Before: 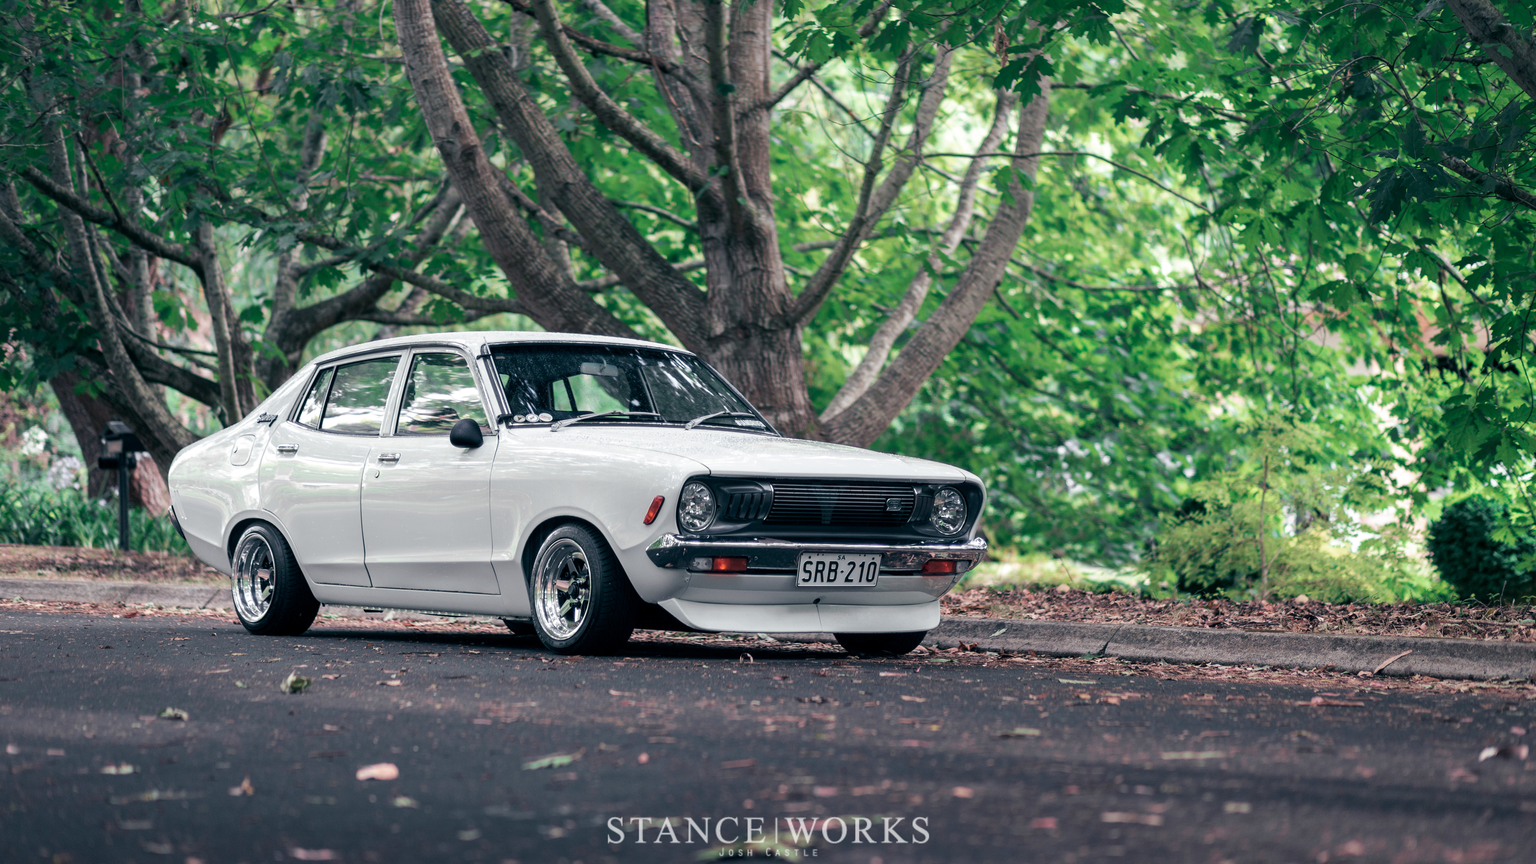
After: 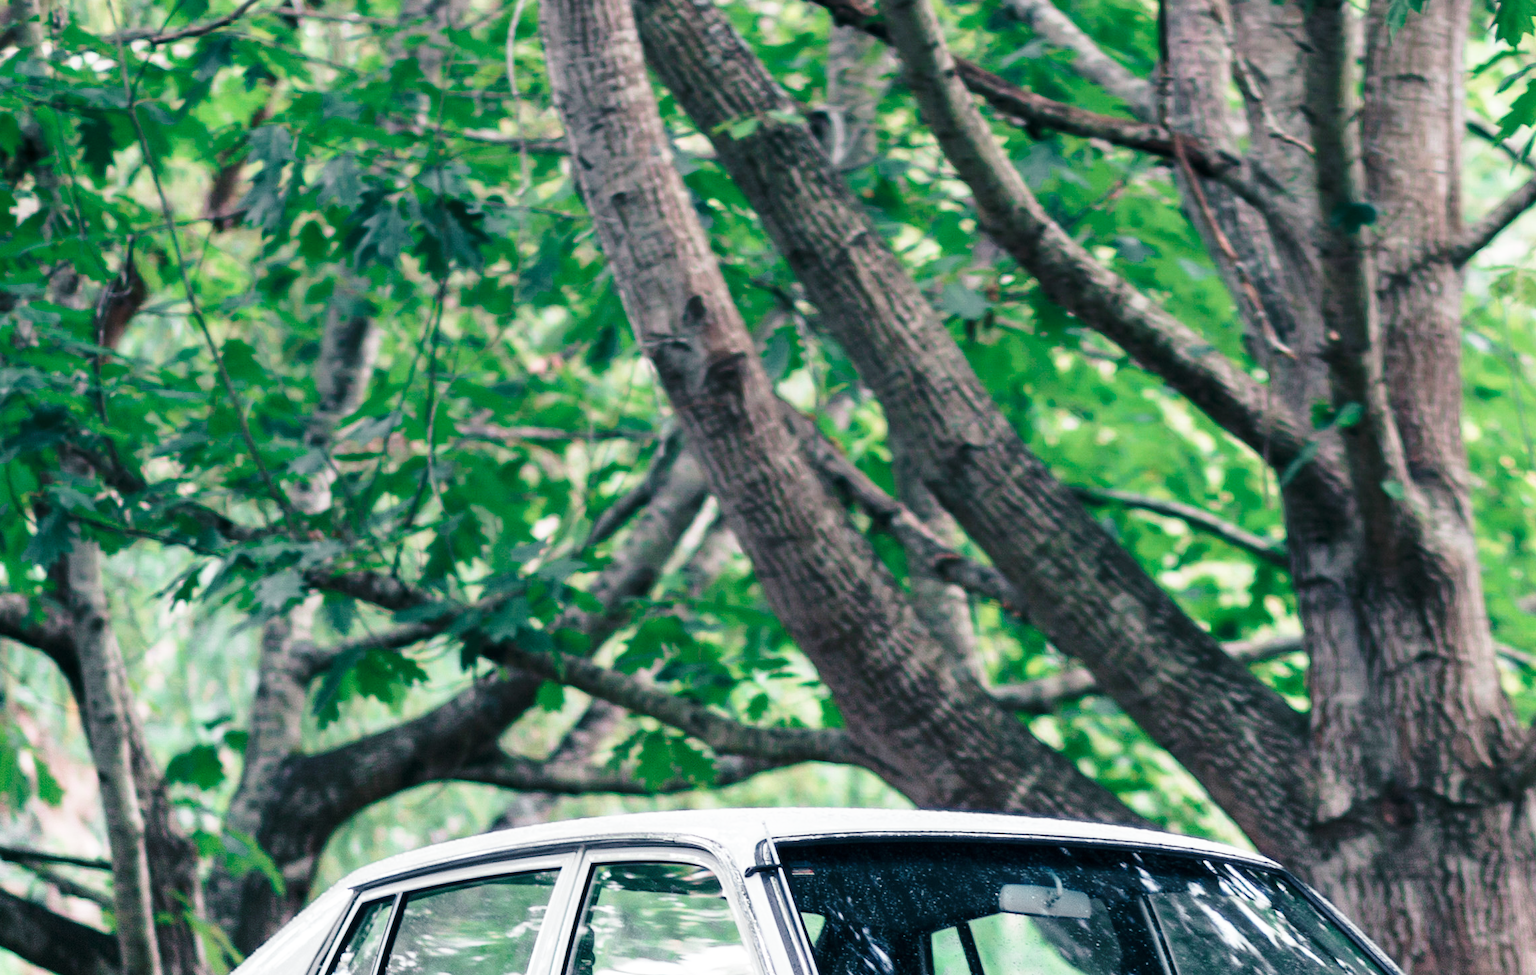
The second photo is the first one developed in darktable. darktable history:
crop and rotate: left 11.212%, top 0.108%, right 47.874%, bottom 53.716%
base curve: curves: ch0 [(0, 0) (0.028, 0.03) (0.121, 0.232) (0.46, 0.748) (0.859, 0.968) (1, 1)], preserve colors none
